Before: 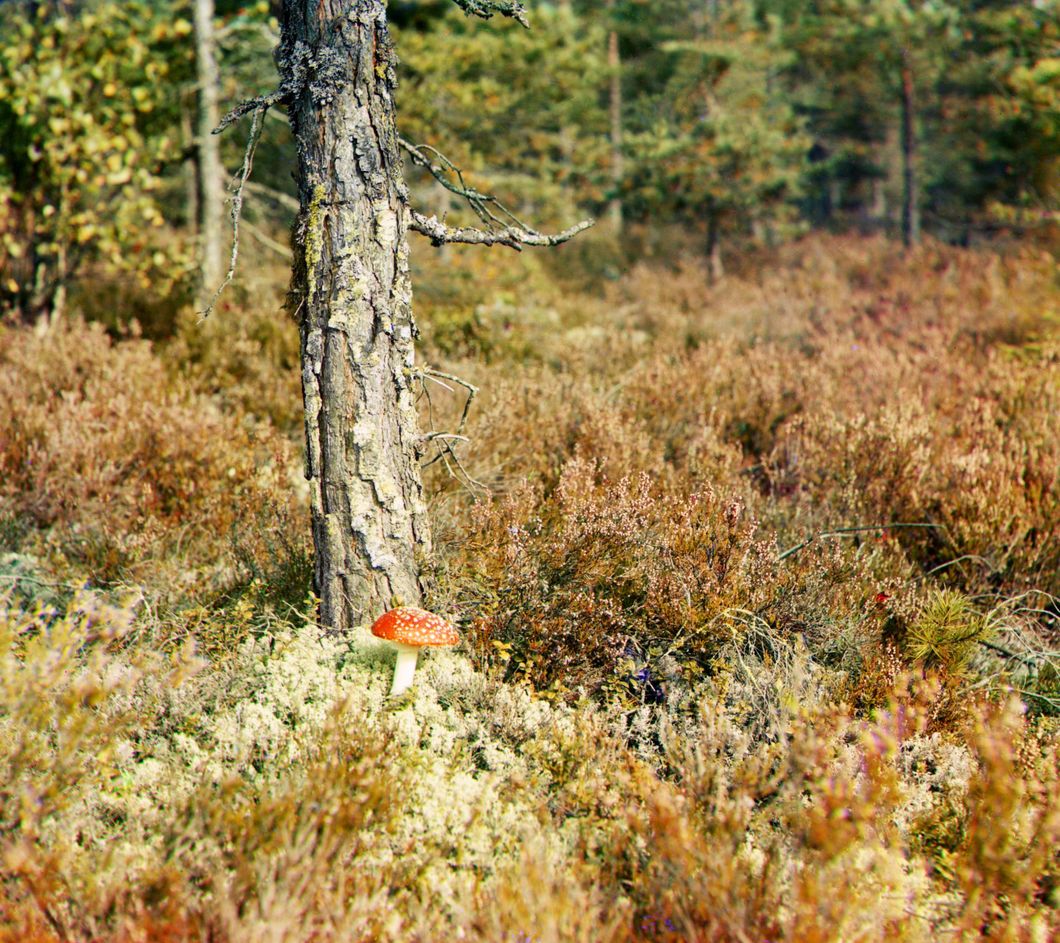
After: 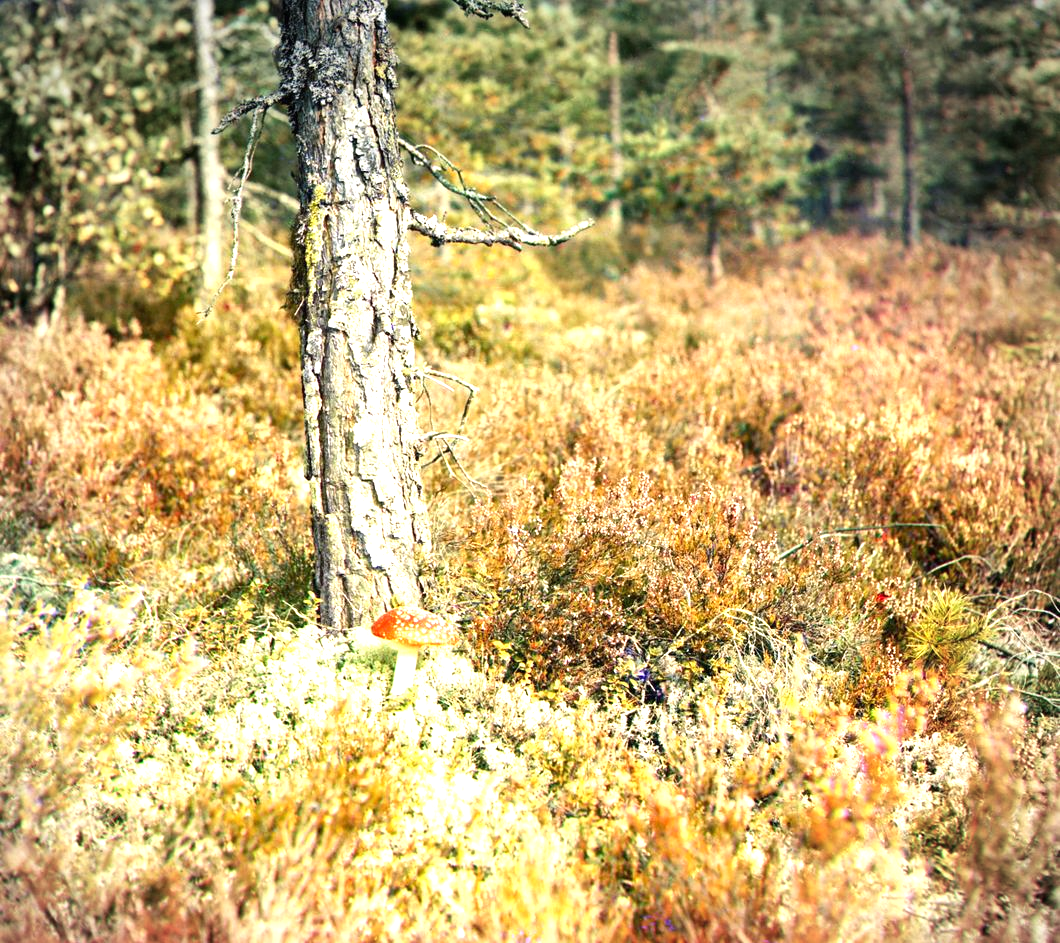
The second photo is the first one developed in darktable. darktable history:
vignetting: center (-0.035, 0.15), automatic ratio true
exposure: black level correction 0, exposure 1.199 EV, compensate exposure bias true, compensate highlight preservation false
